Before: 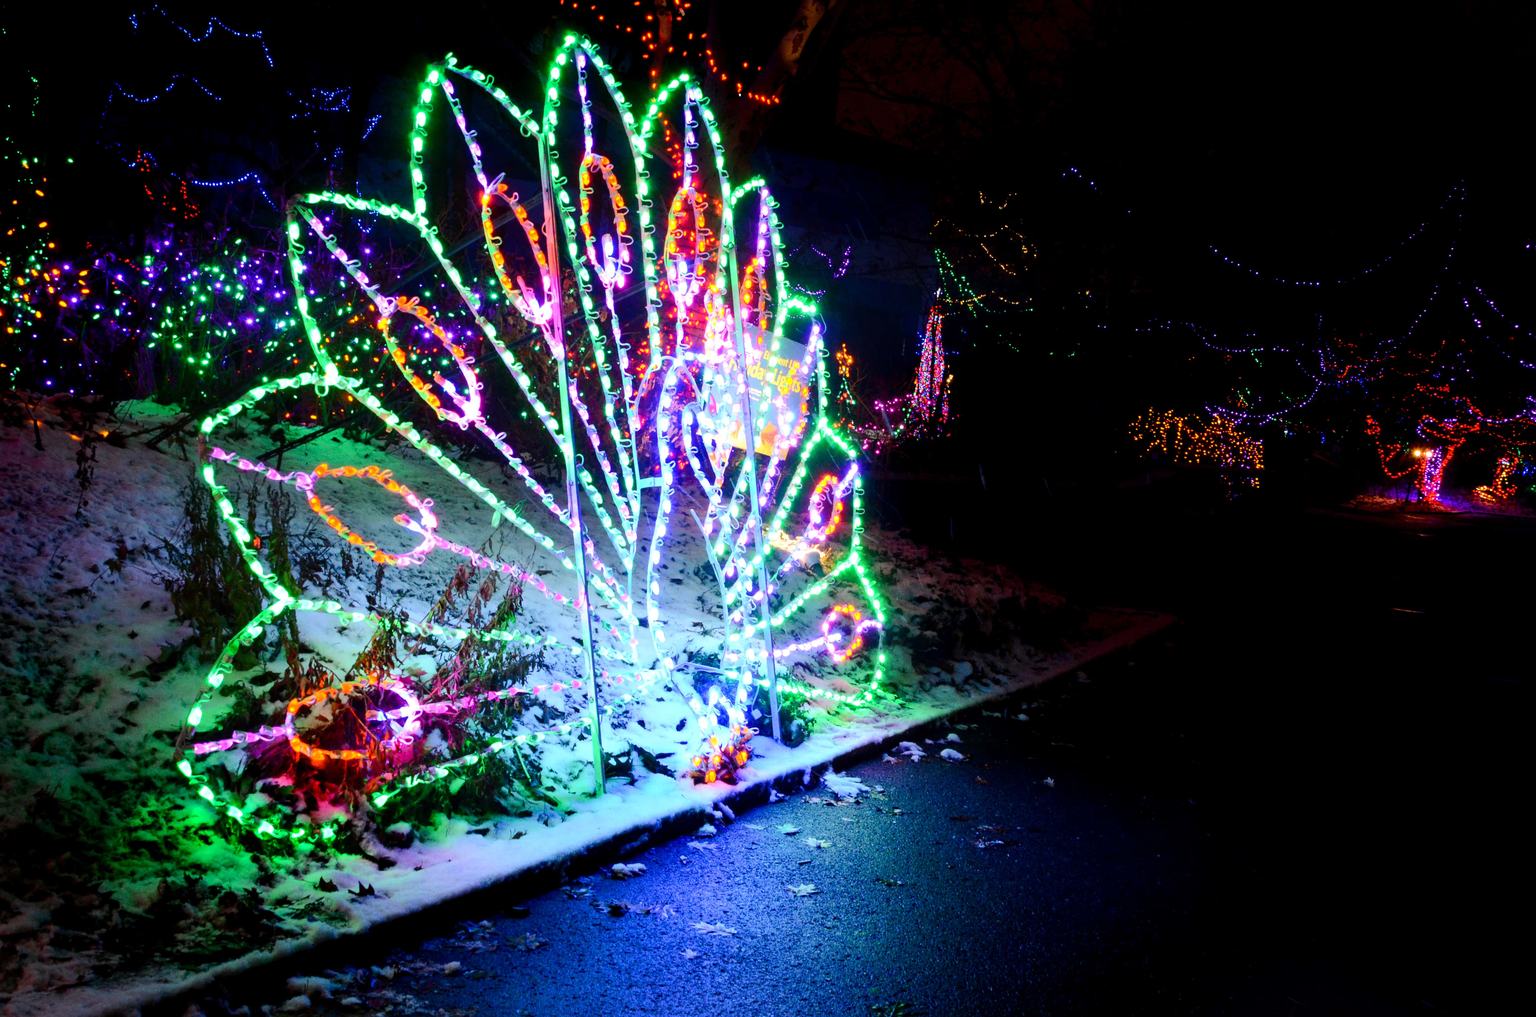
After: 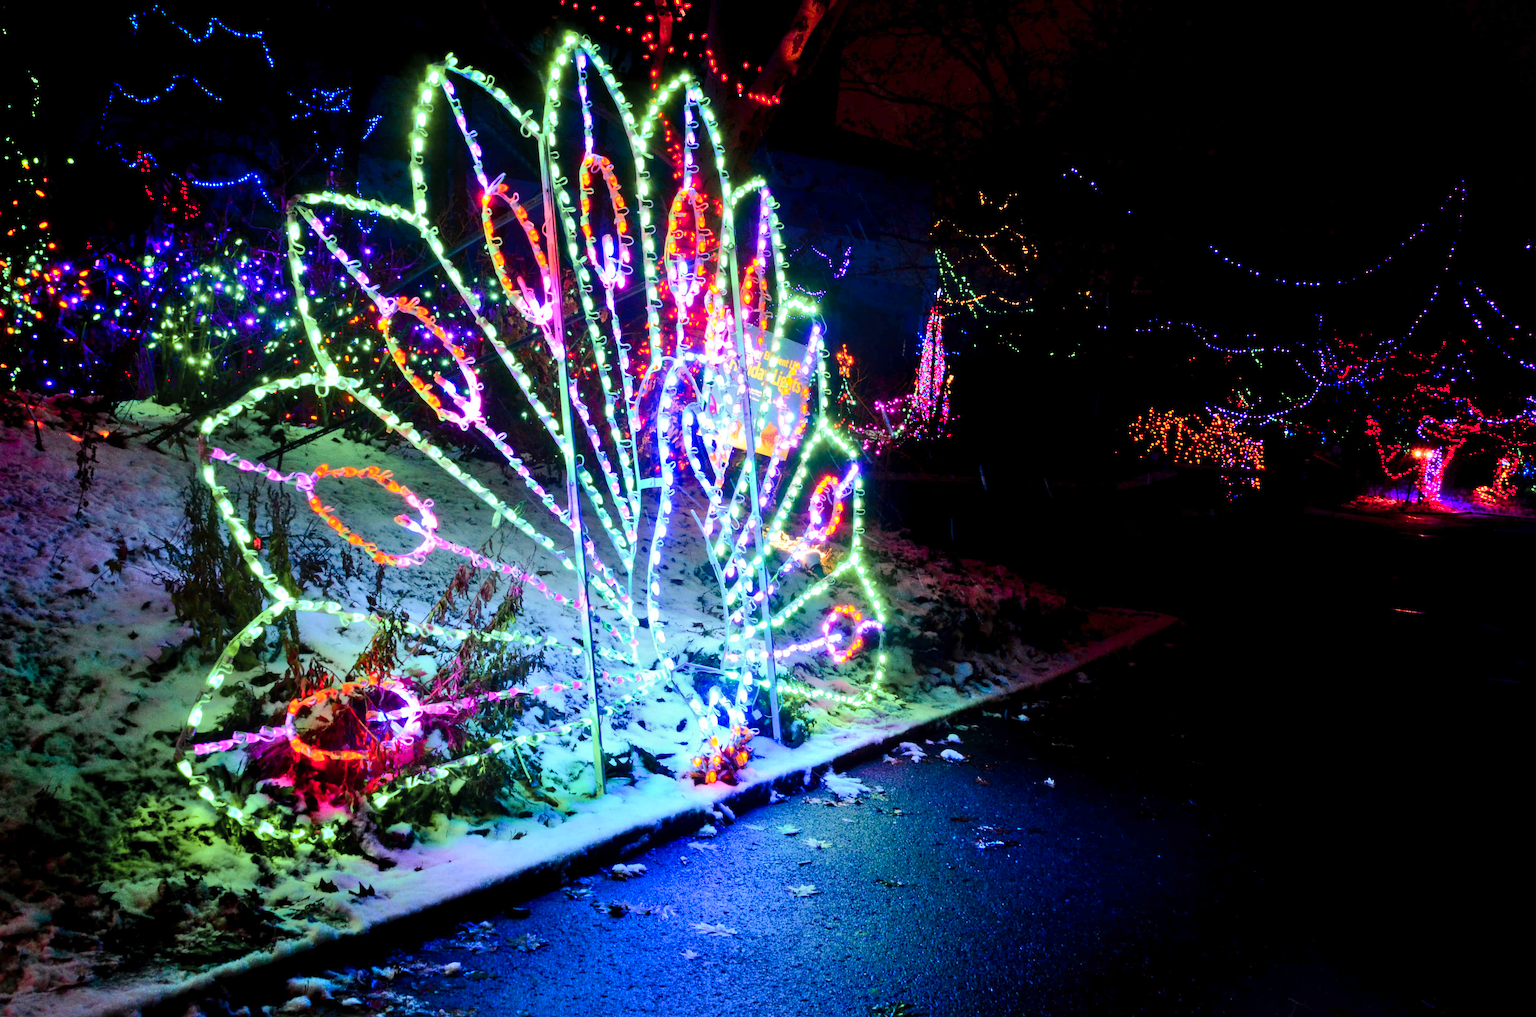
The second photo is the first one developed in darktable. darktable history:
color zones: curves: ch1 [(0.309, 0.524) (0.41, 0.329) (0.508, 0.509)]; ch2 [(0.25, 0.457) (0.75, 0.5)]
shadows and highlights: soften with gaussian
